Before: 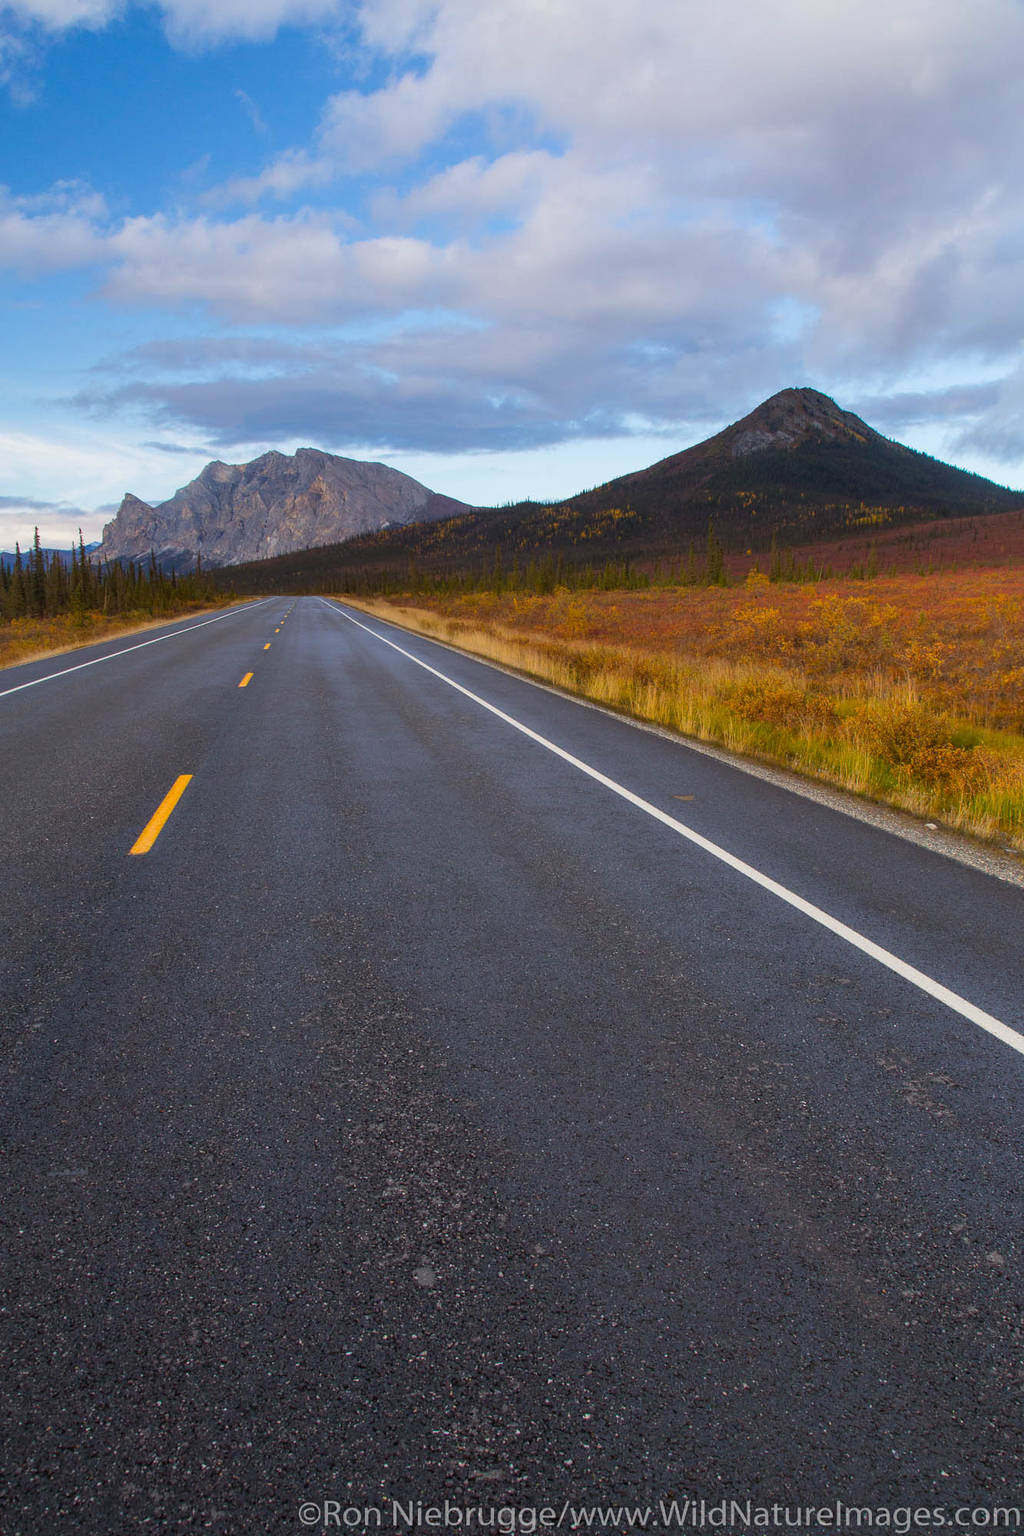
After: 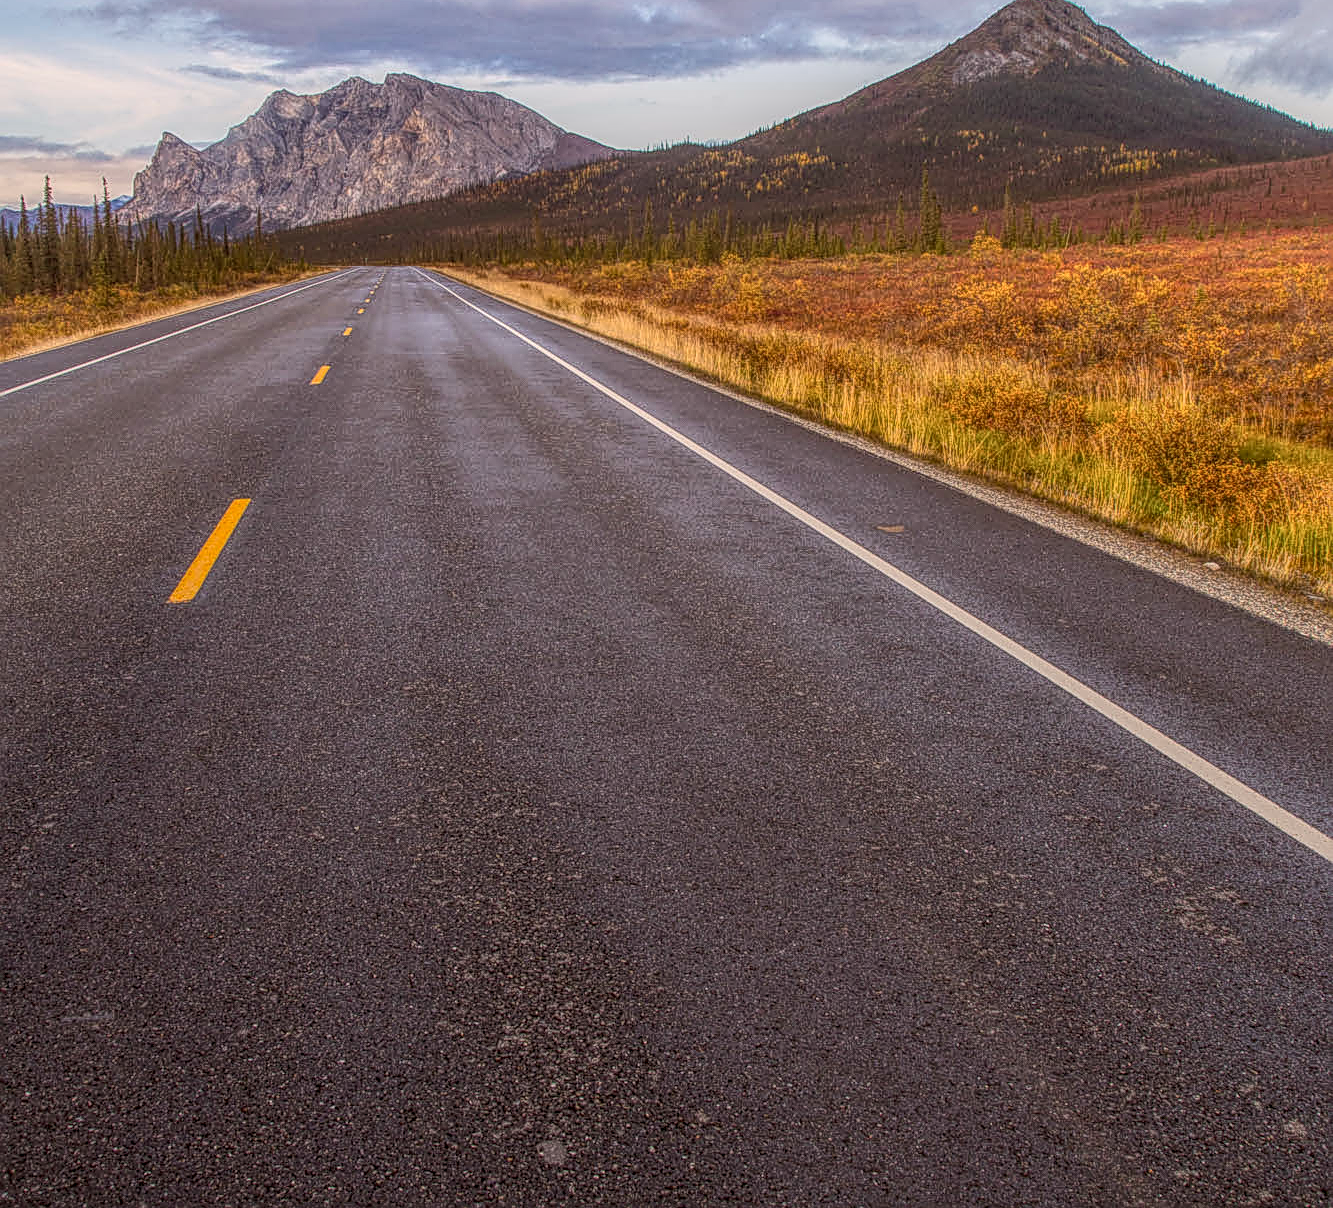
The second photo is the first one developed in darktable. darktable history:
local contrast: highlights 20%, shadows 25%, detail 199%, midtone range 0.2
sharpen: amount 0.75
contrast brightness saturation: contrast 0.244, brightness 0.094
color correction: highlights a* 6.22, highlights b* 7.7, shadows a* 5.88, shadows b* 7.42, saturation 0.922
tone equalizer: edges refinement/feathering 500, mask exposure compensation -1.57 EV, preserve details no
crop and rotate: top 25.521%, bottom 14.044%
